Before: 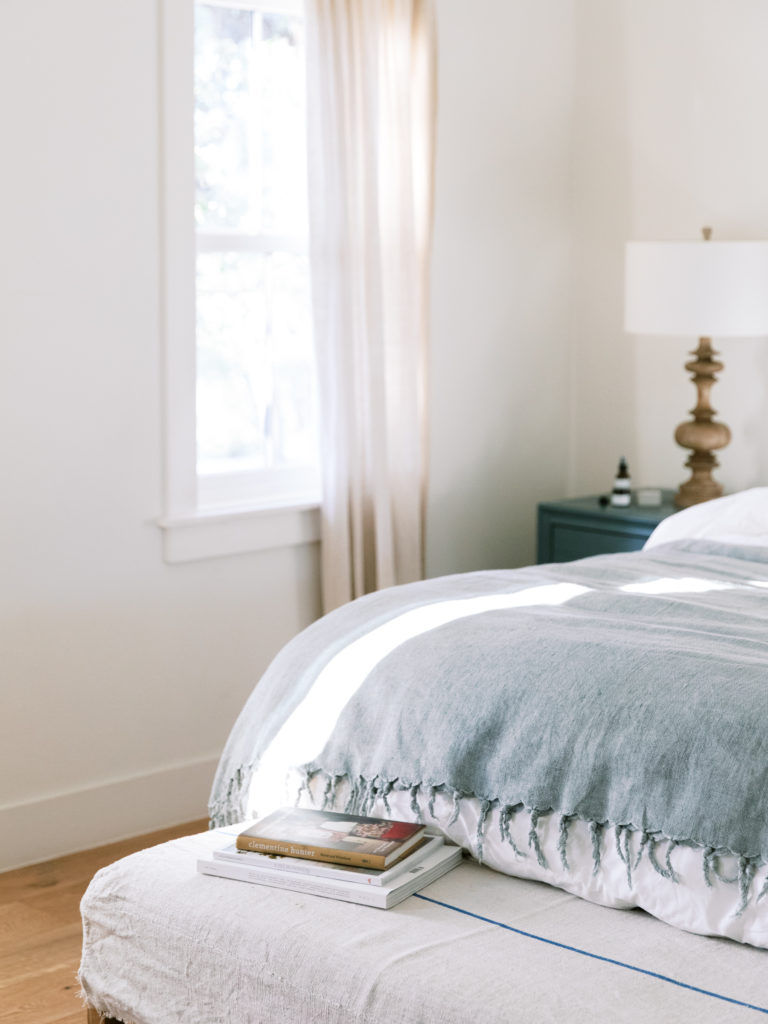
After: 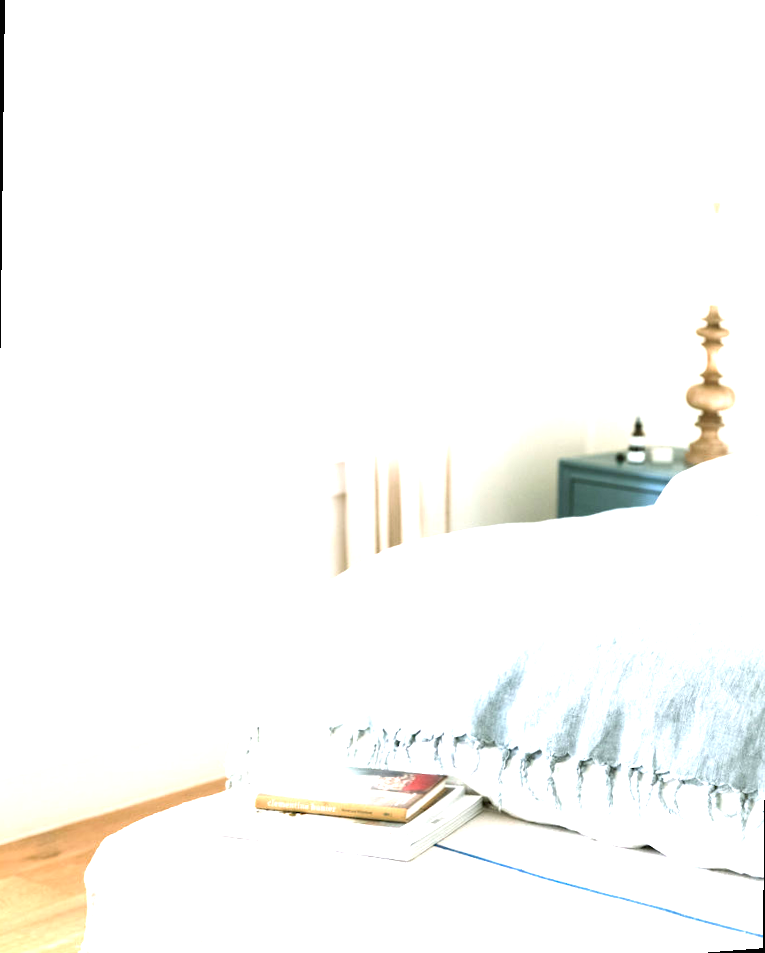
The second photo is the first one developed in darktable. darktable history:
exposure: black level correction 0, exposure 1.741 EV, compensate exposure bias true, compensate highlight preservation false
rotate and perspective: rotation 0.679°, lens shift (horizontal) 0.136, crop left 0.009, crop right 0.991, crop top 0.078, crop bottom 0.95
